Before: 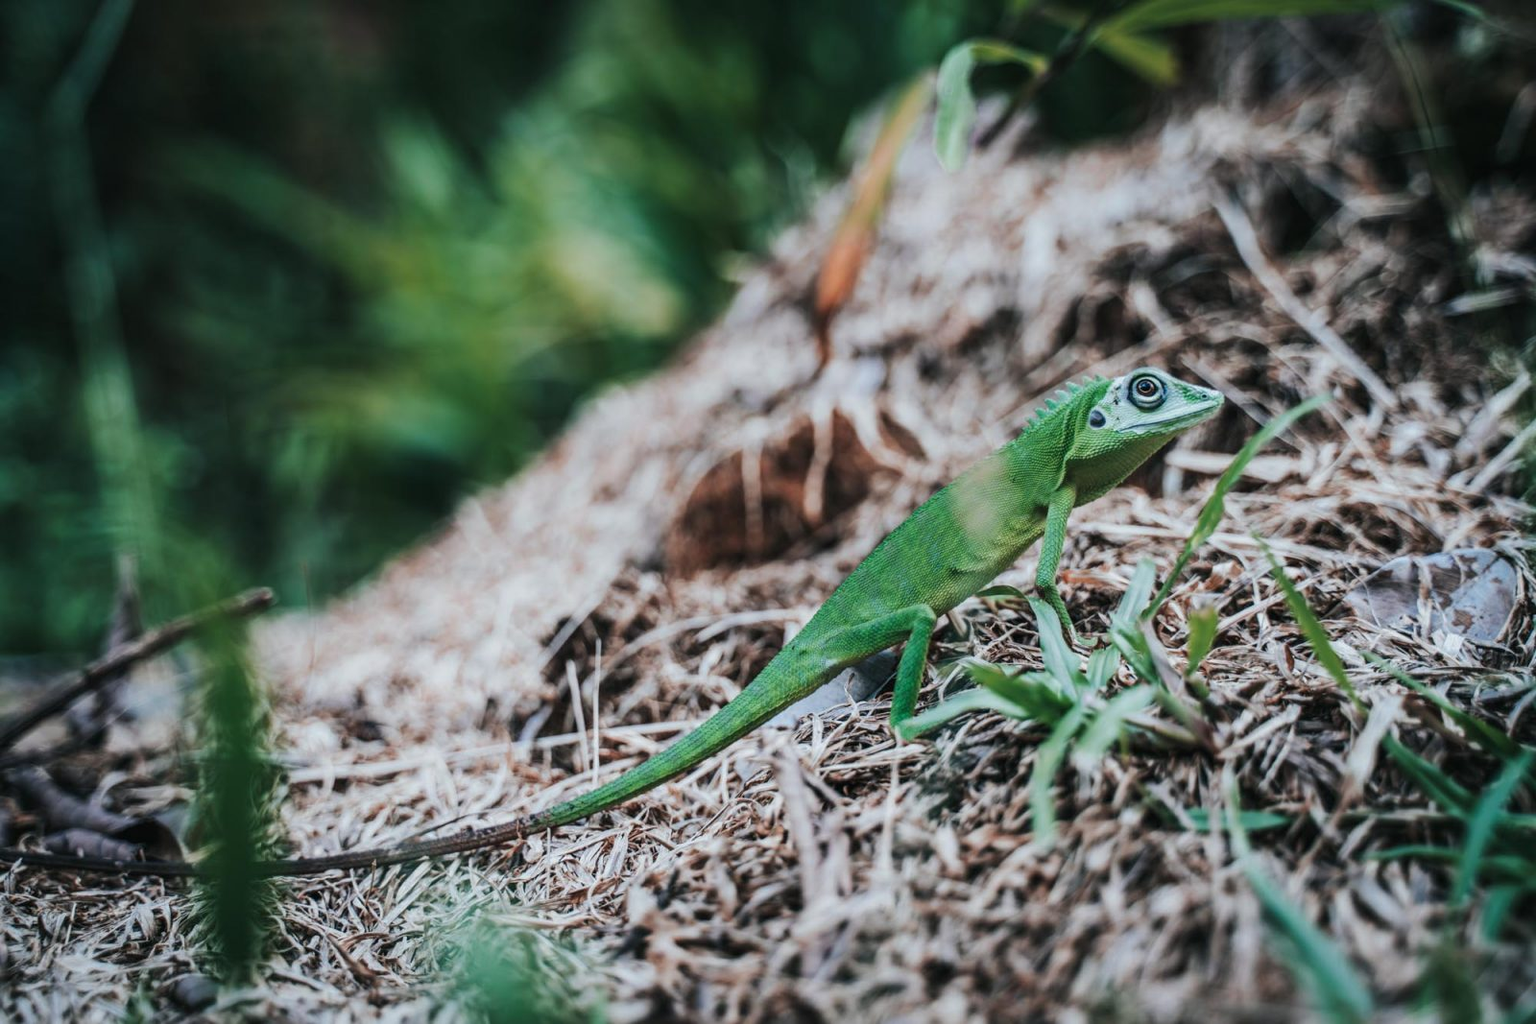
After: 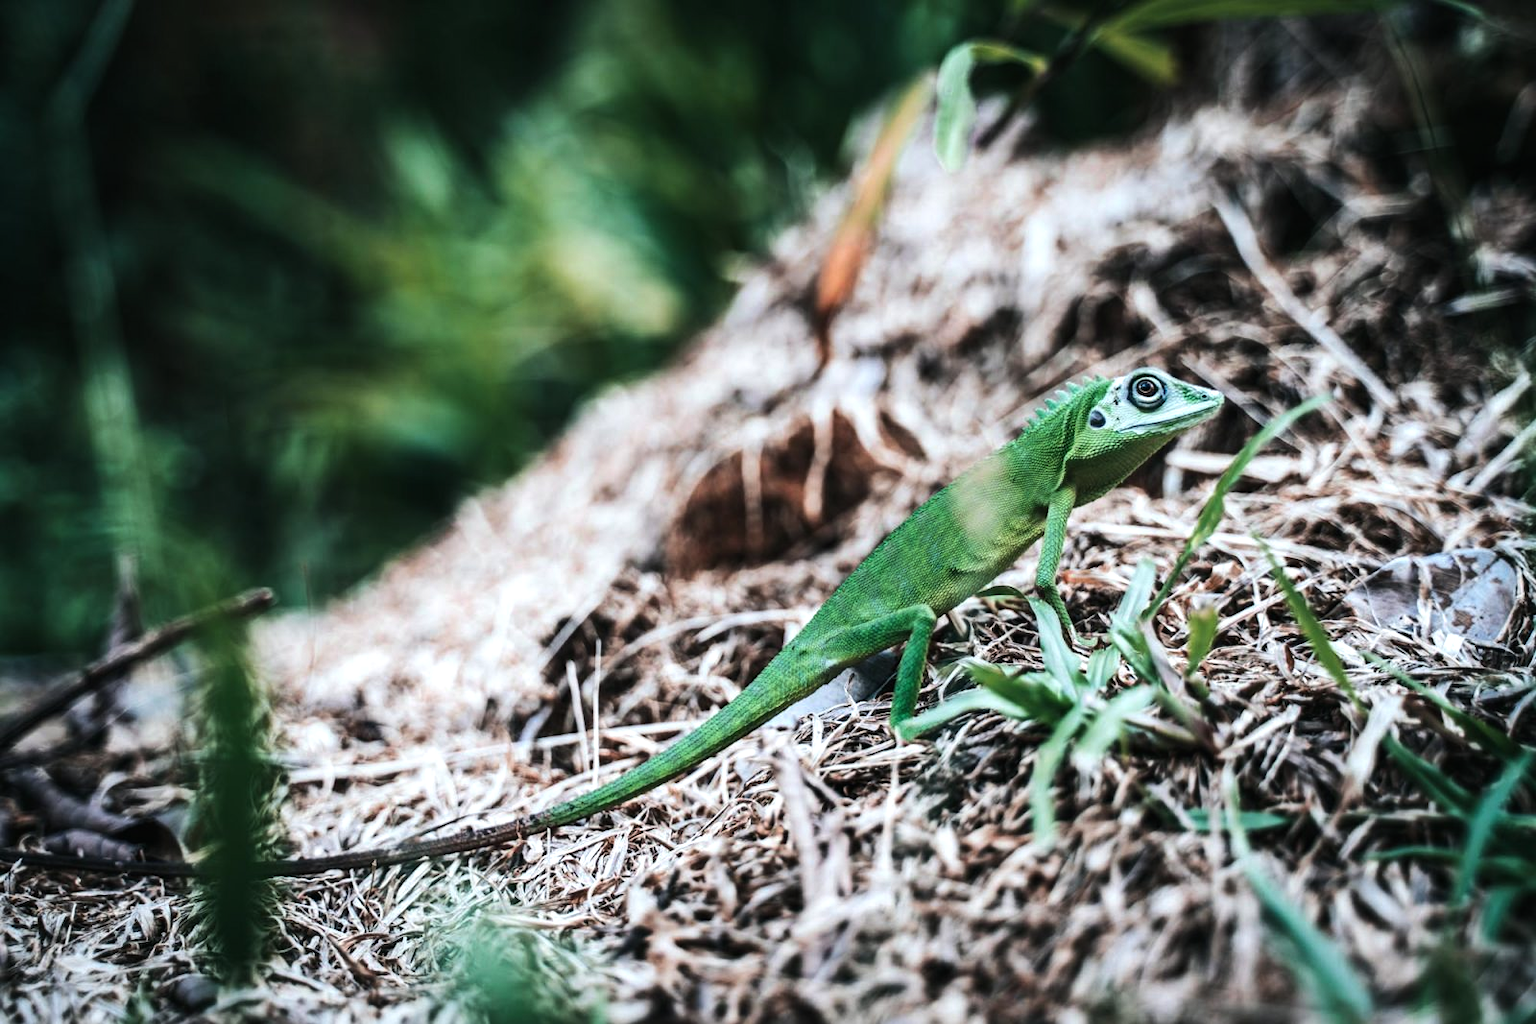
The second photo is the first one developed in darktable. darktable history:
tone equalizer: -8 EV -0.75 EV, -7 EV -0.7 EV, -6 EV -0.6 EV, -5 EV -0.4 EV, -3 EV 0.4 EV, -2 EV 0.6 EV, -1 EV 0.7 EV, +0 EV 0.75 EV, edges refinement/feathering 500, mask exposure compensation -1.57 EV, preserve details no
rotate and perspective: crop left 0, crop top 0
